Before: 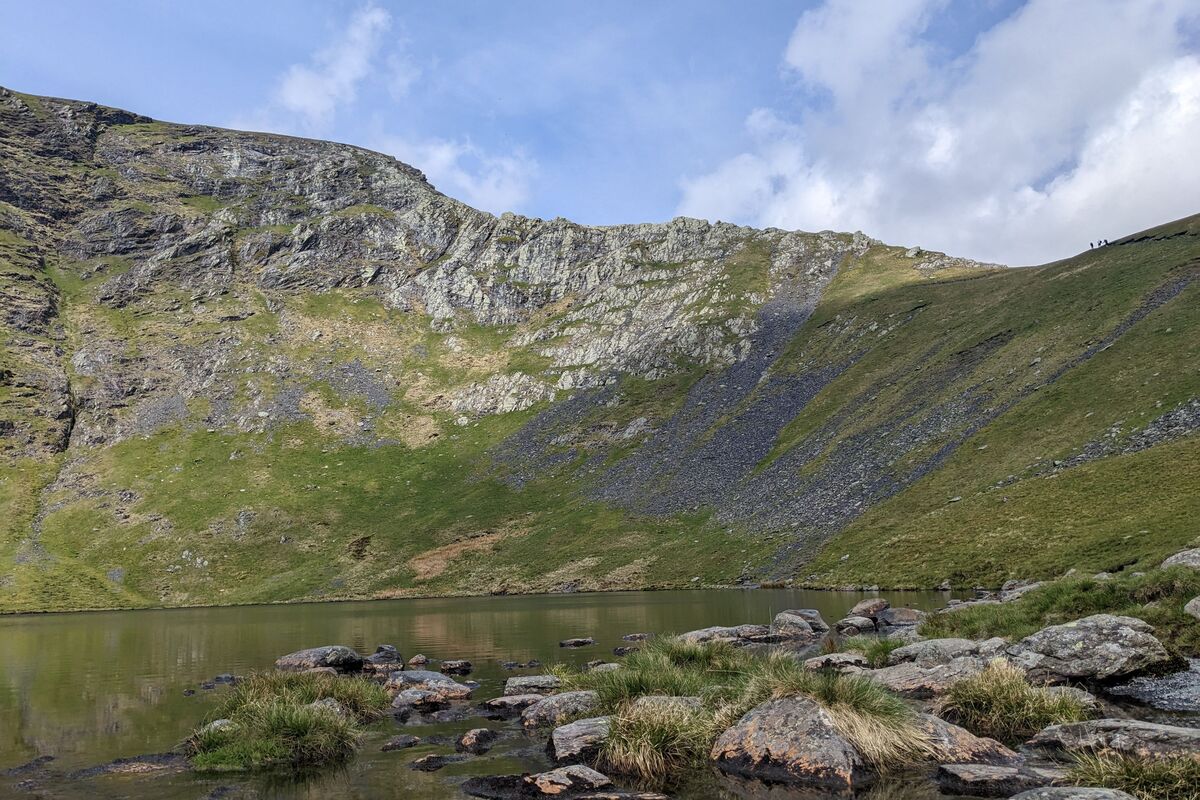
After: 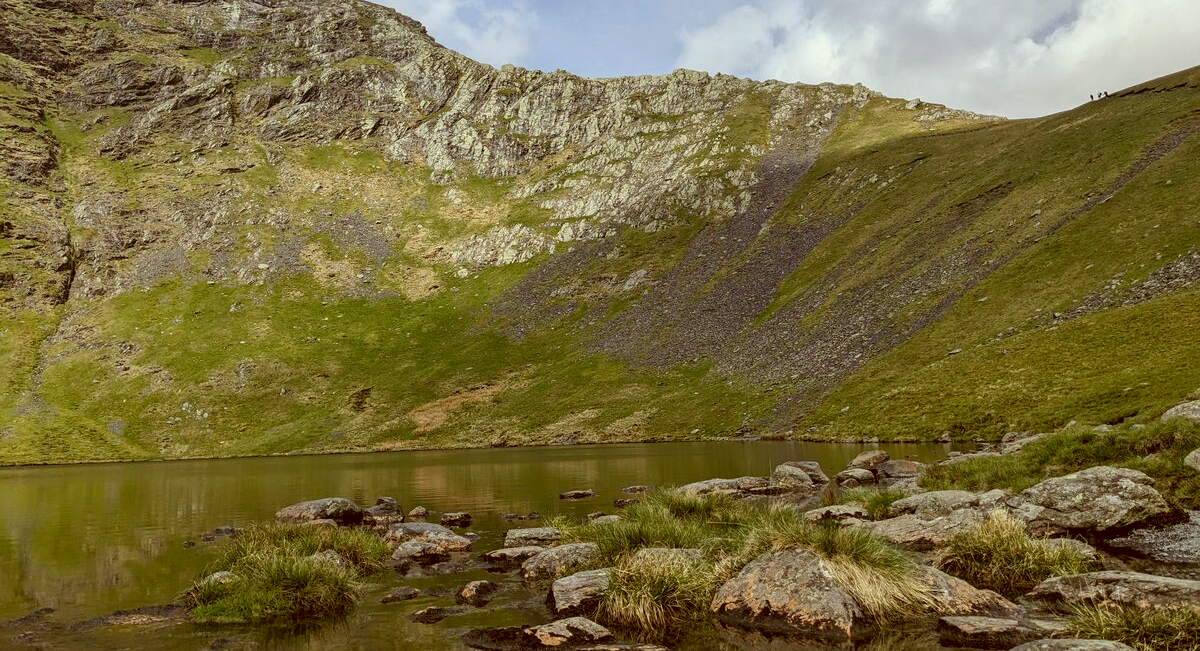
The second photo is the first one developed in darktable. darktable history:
exposure: black level correction 0.001, compensate highlight preservation false
crop and rotate: top 18.505%
color correction: highlights a* -5.33, highlights b* 9.8, shadows a* 9.49, shadows b* 24.51
